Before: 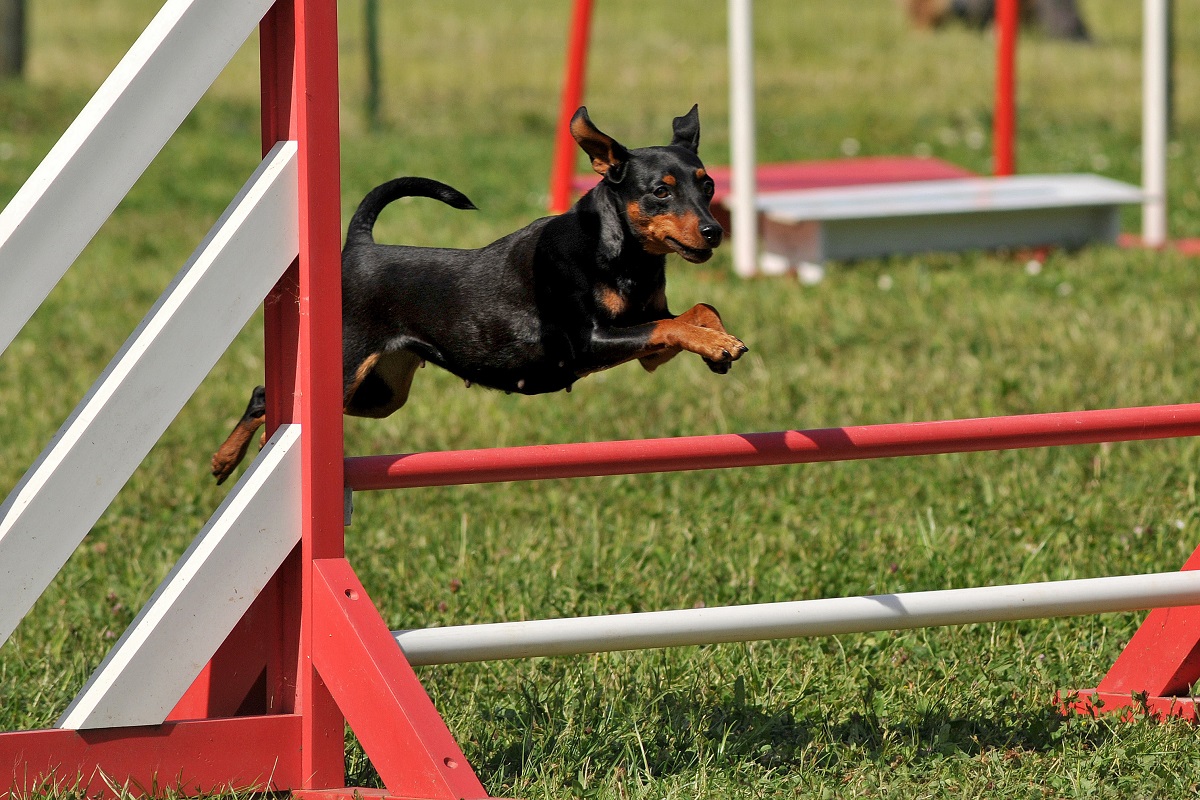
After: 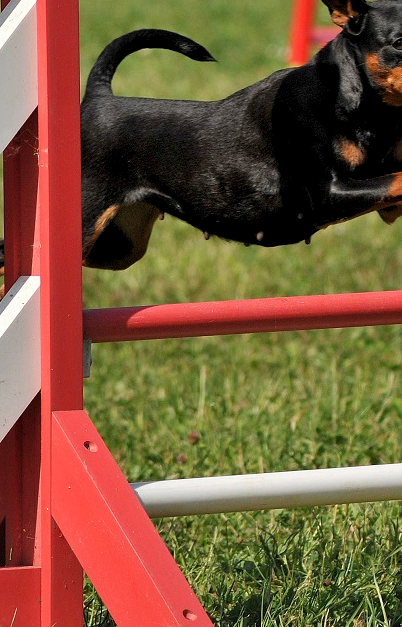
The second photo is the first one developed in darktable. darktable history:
crop and rotate: left 21.77%, top 18.528%, right 44.676%, bottom 2.997%
levels: levels [0.018, 0.493, 1]
